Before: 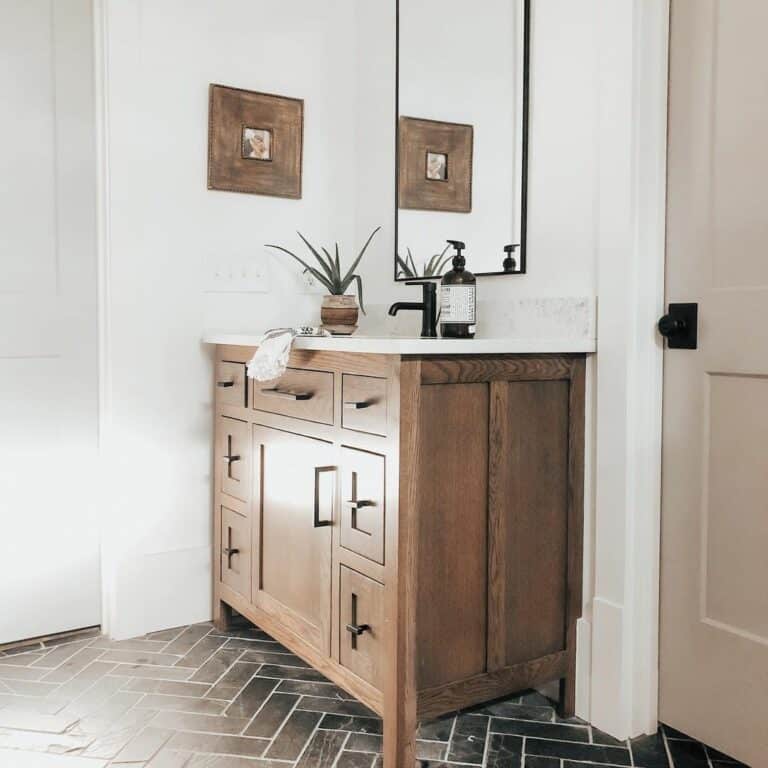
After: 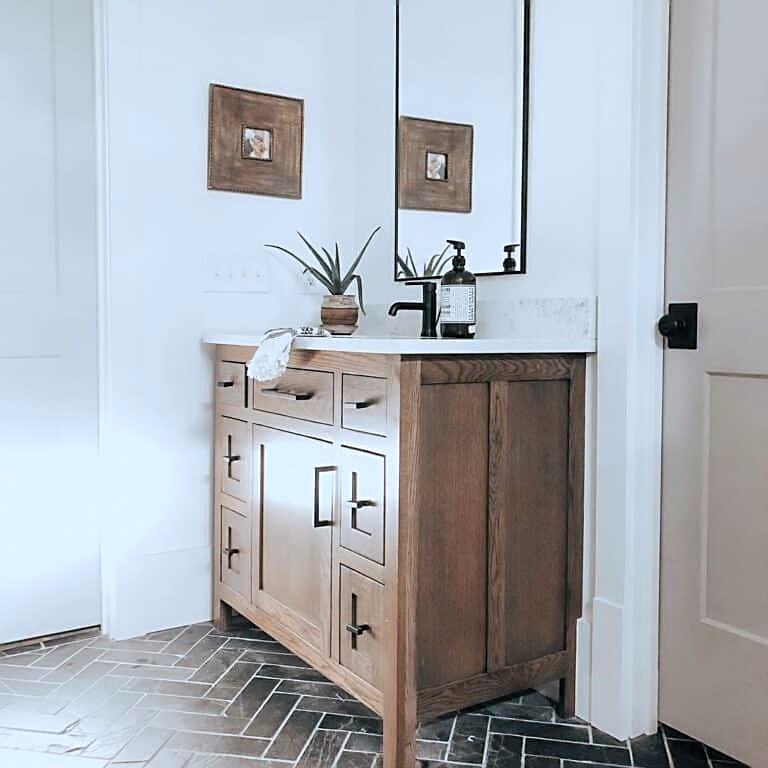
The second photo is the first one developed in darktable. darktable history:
sharpen: on, module defaults
color calibration: x 0.37, y 0.382, temperature 4306.09 K
